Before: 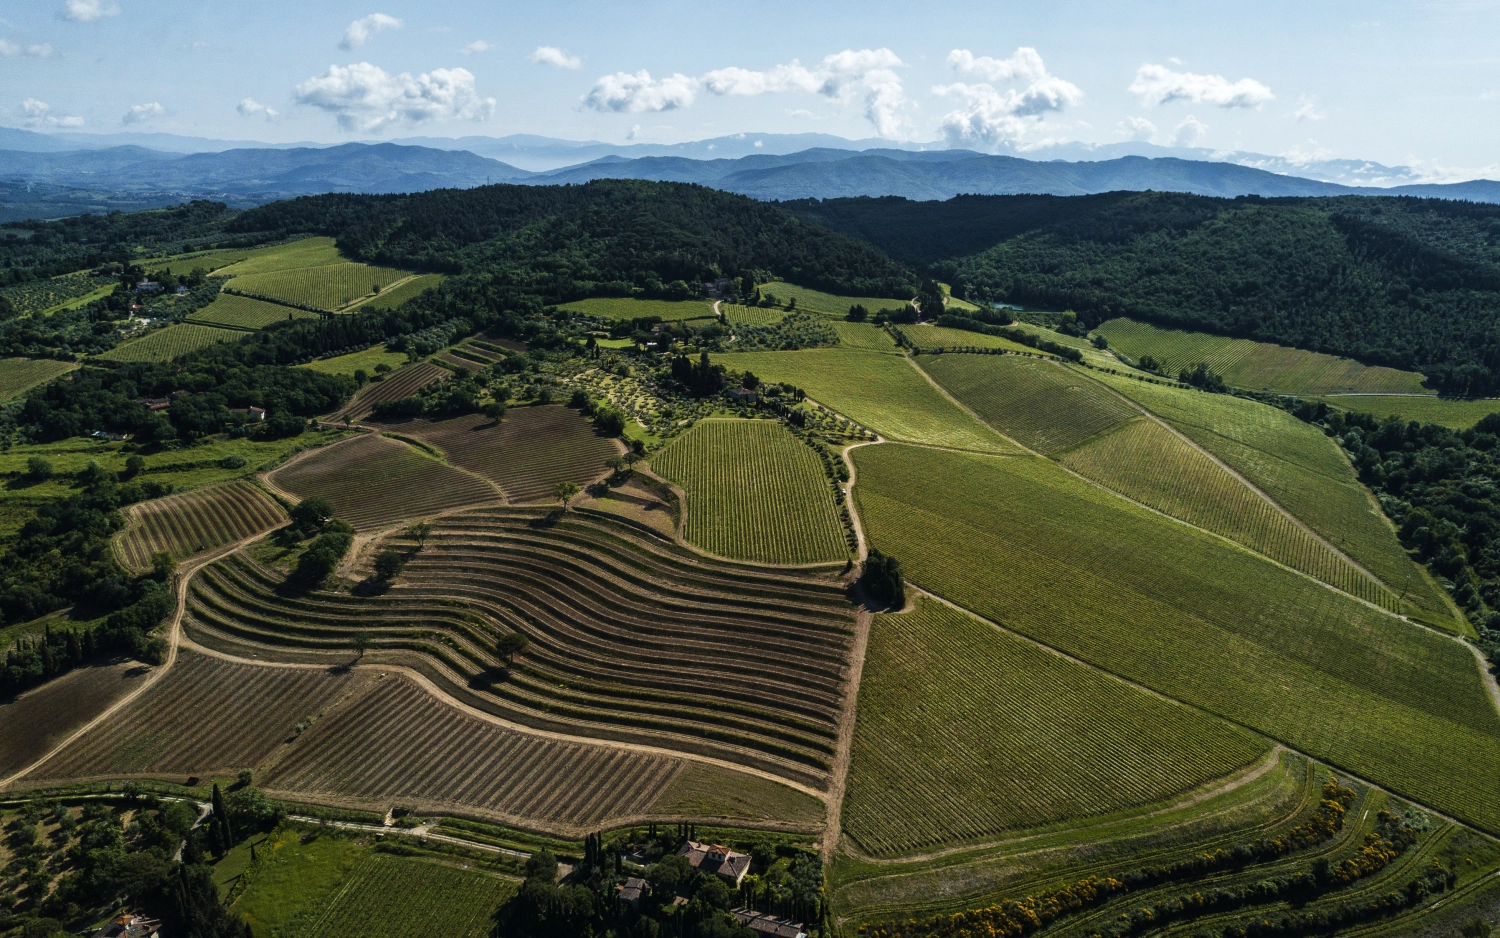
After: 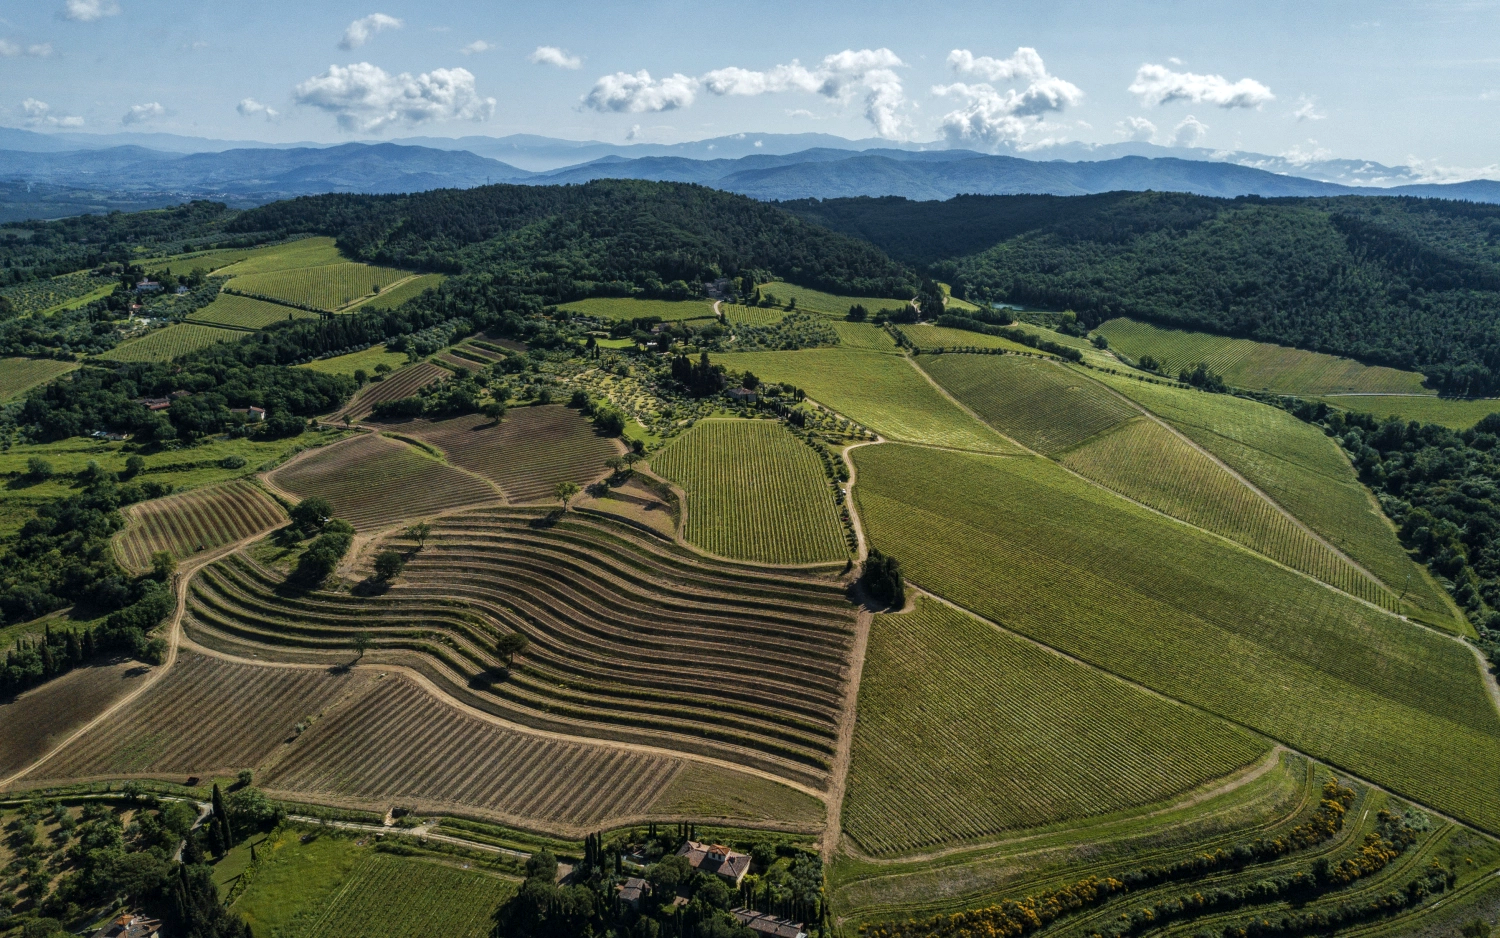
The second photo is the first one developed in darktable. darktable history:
local contrast: highlights 100%, shadows 100%, detail 120%, midtone range 0.2
shadows and highlights: on, module defaults
